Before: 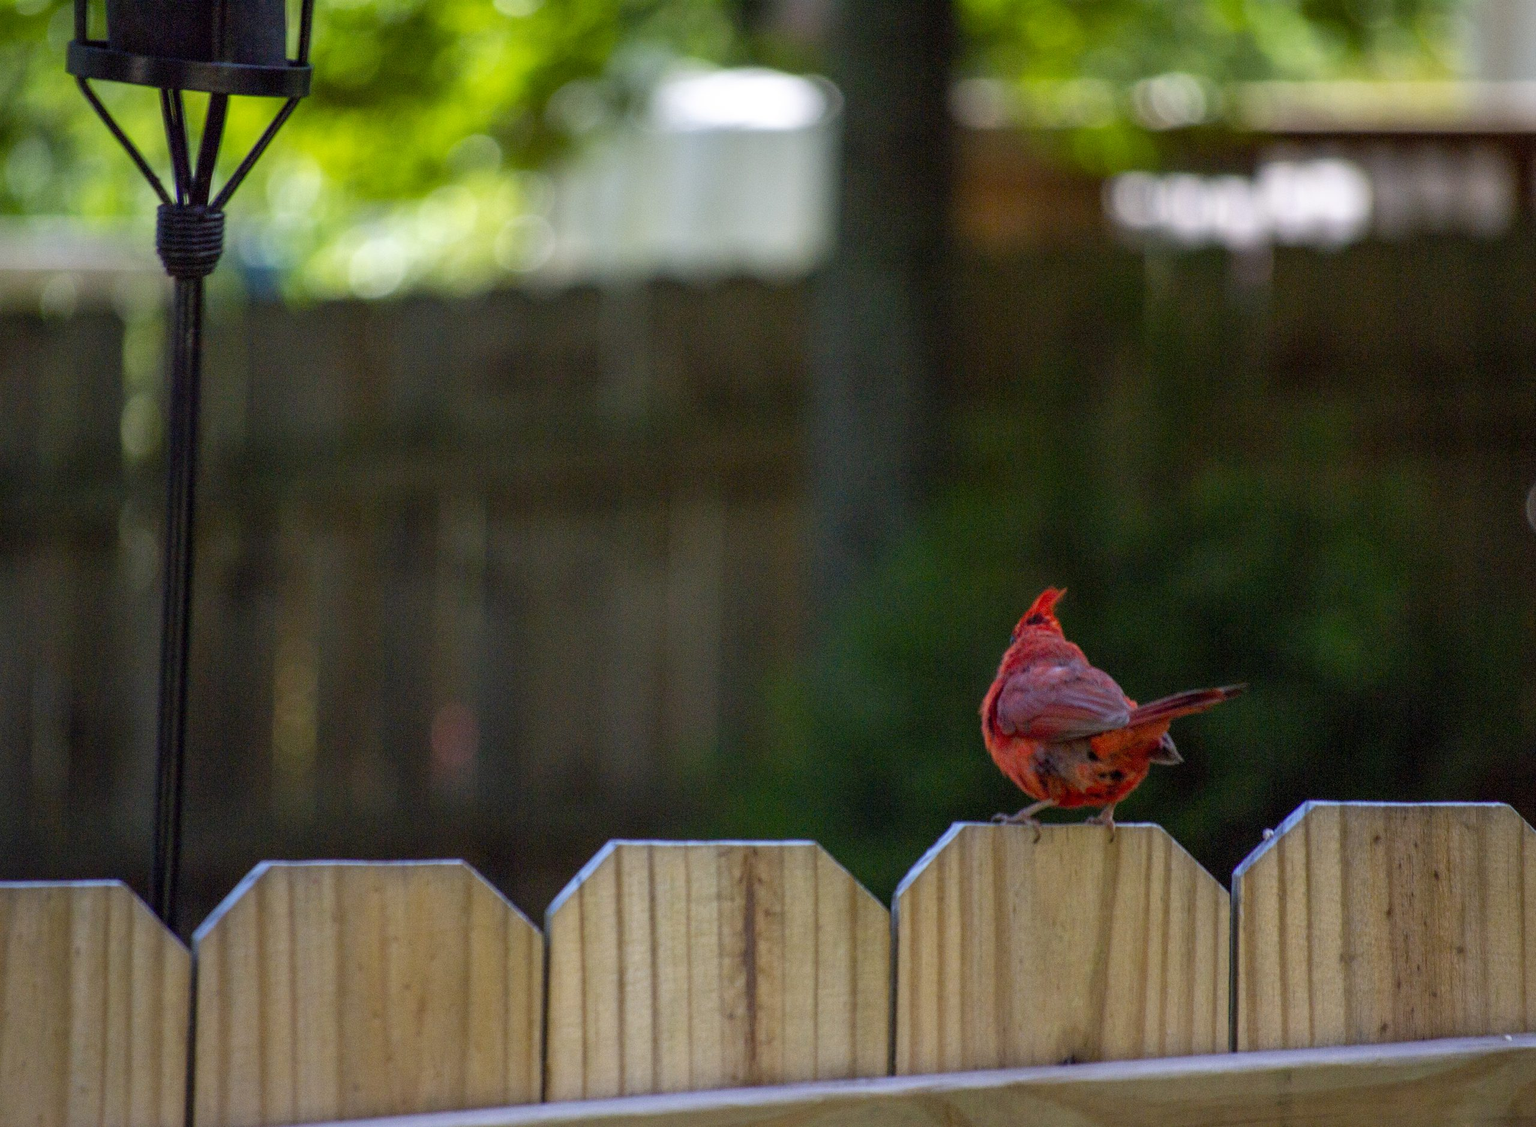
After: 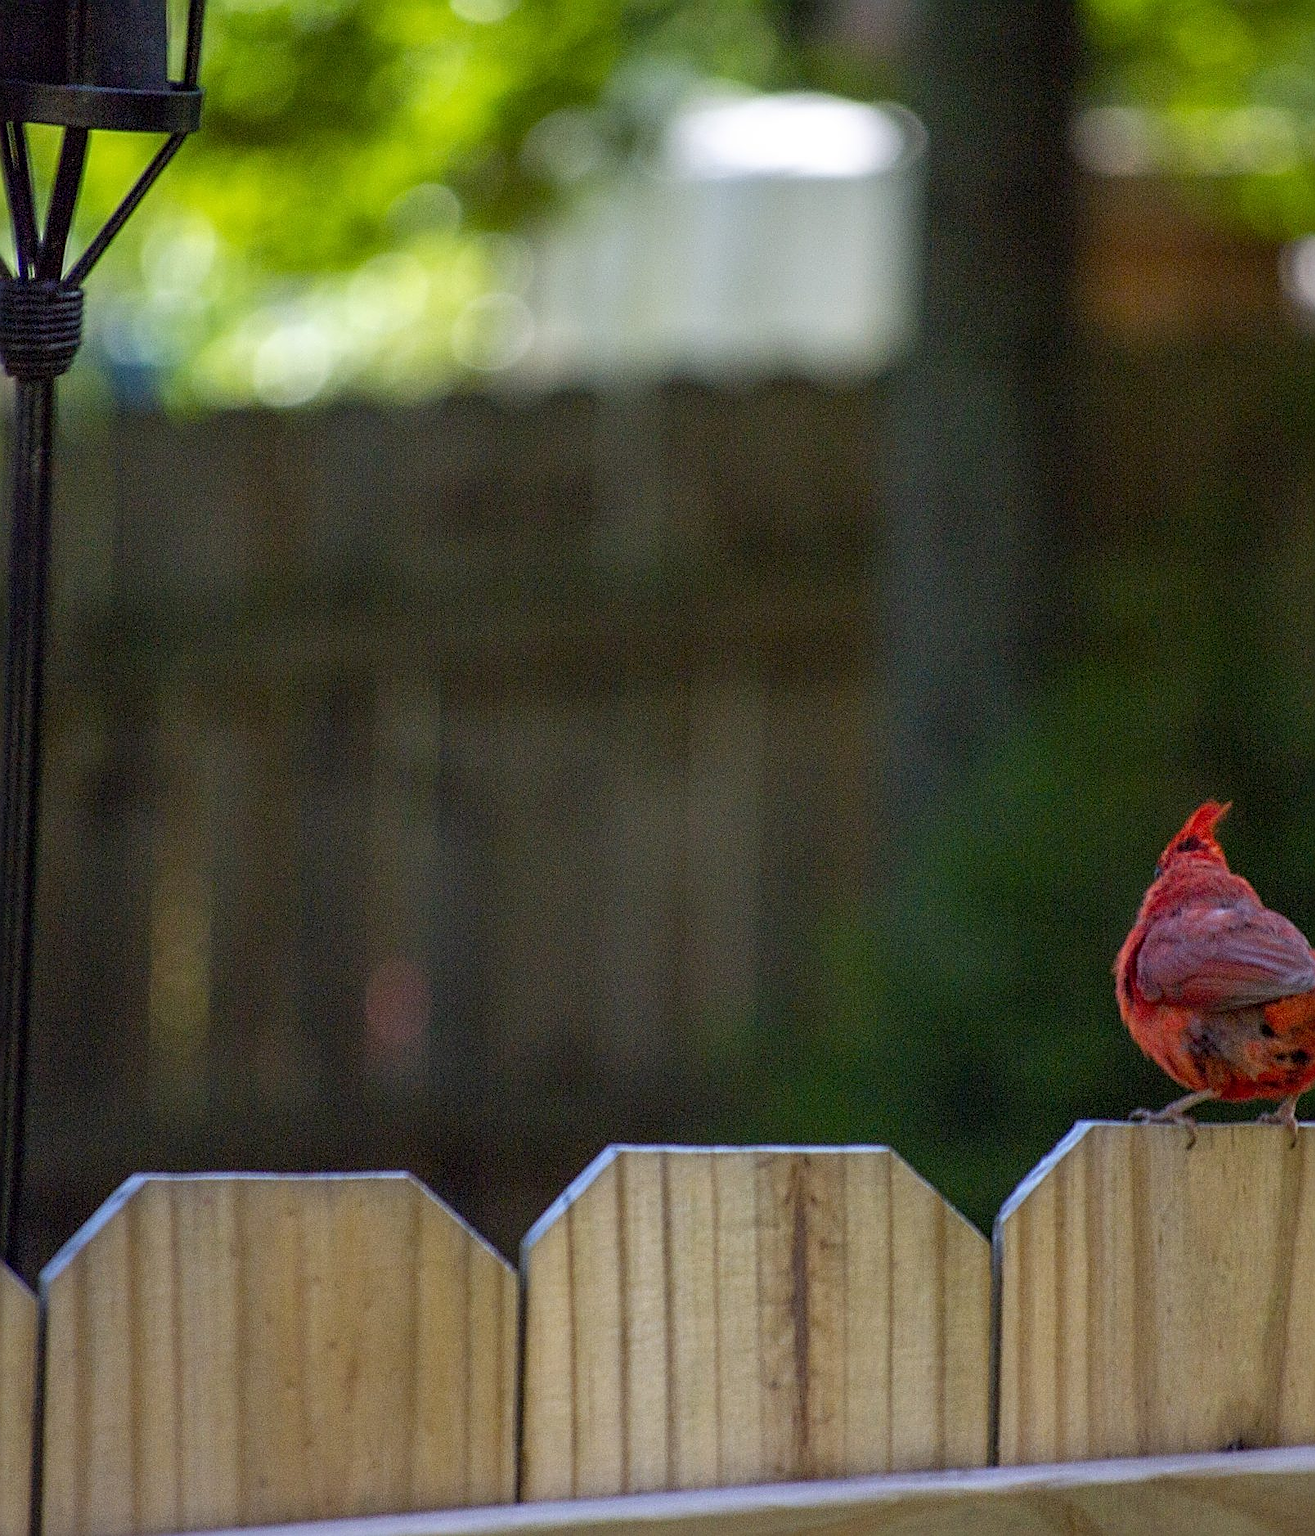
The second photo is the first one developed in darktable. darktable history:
sharpen: amount 0.901
crop: left 10.644%, right 26.528%
